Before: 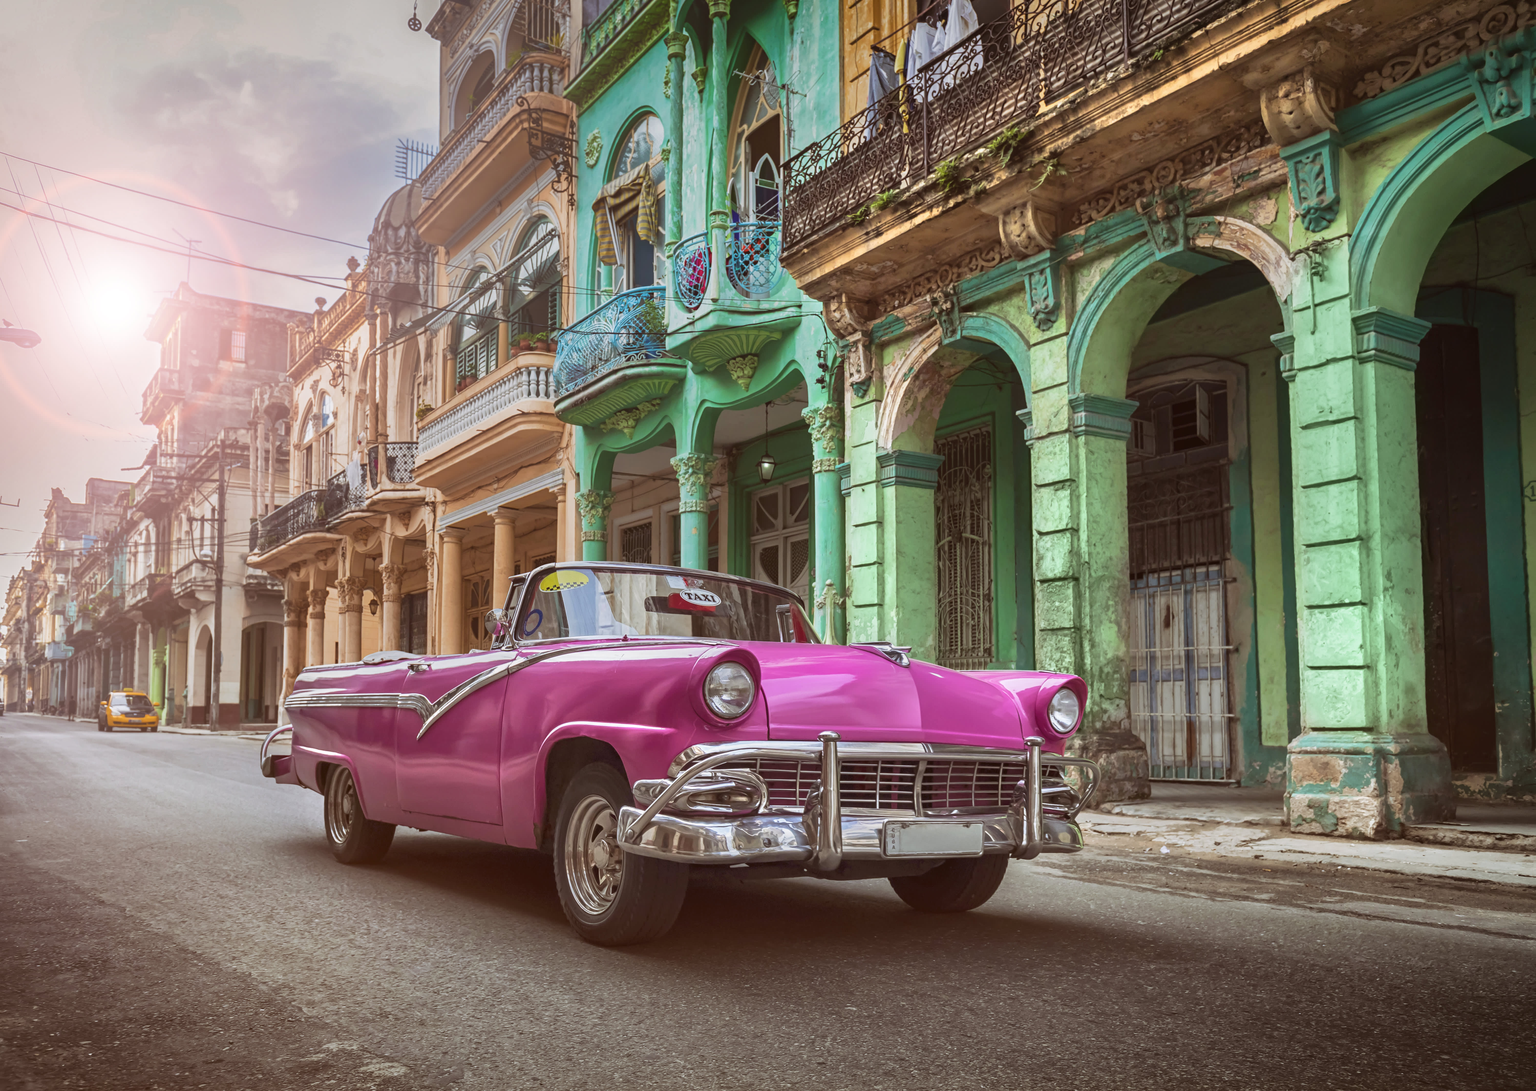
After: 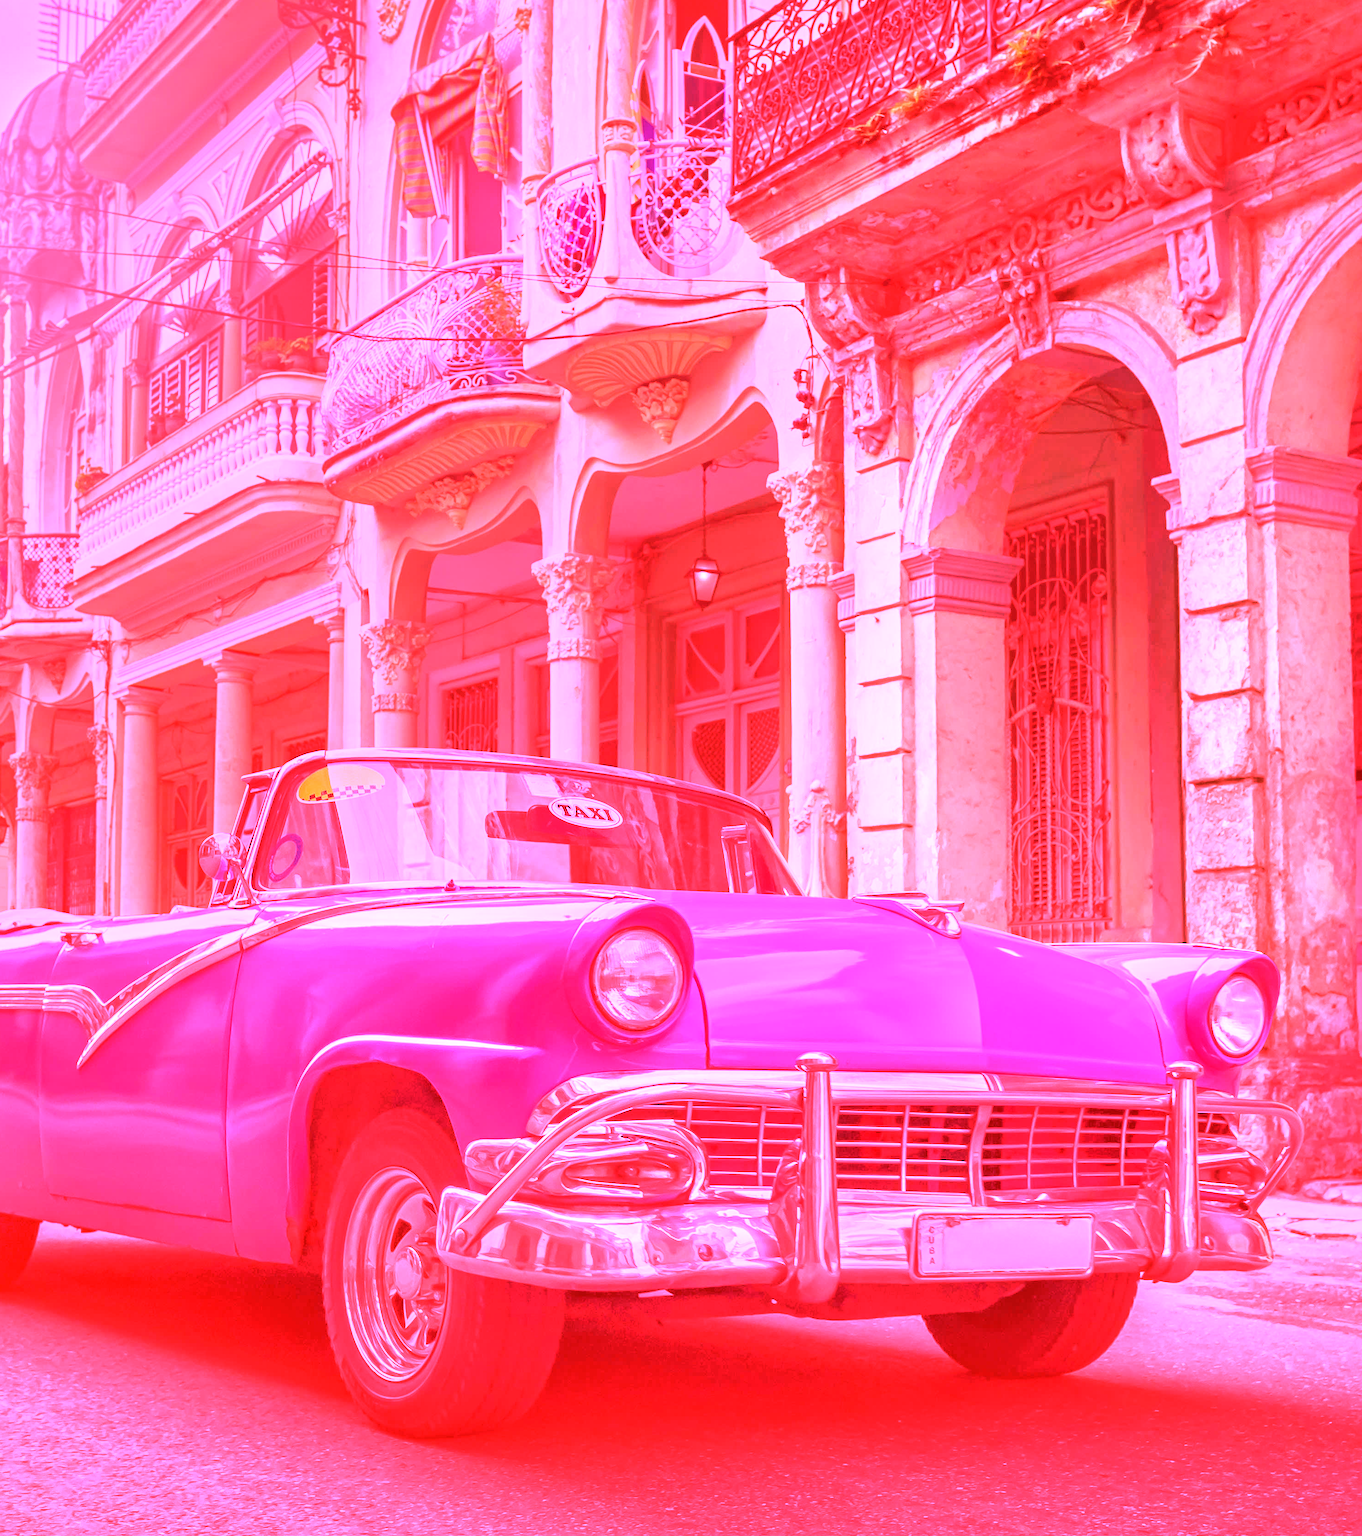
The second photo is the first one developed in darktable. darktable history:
white balance: red 4.26, blue 1.802
crop and rotate: angle 0.02°, left 24.353%, top 13.219%, right 26.156%, bottom 8.224%
